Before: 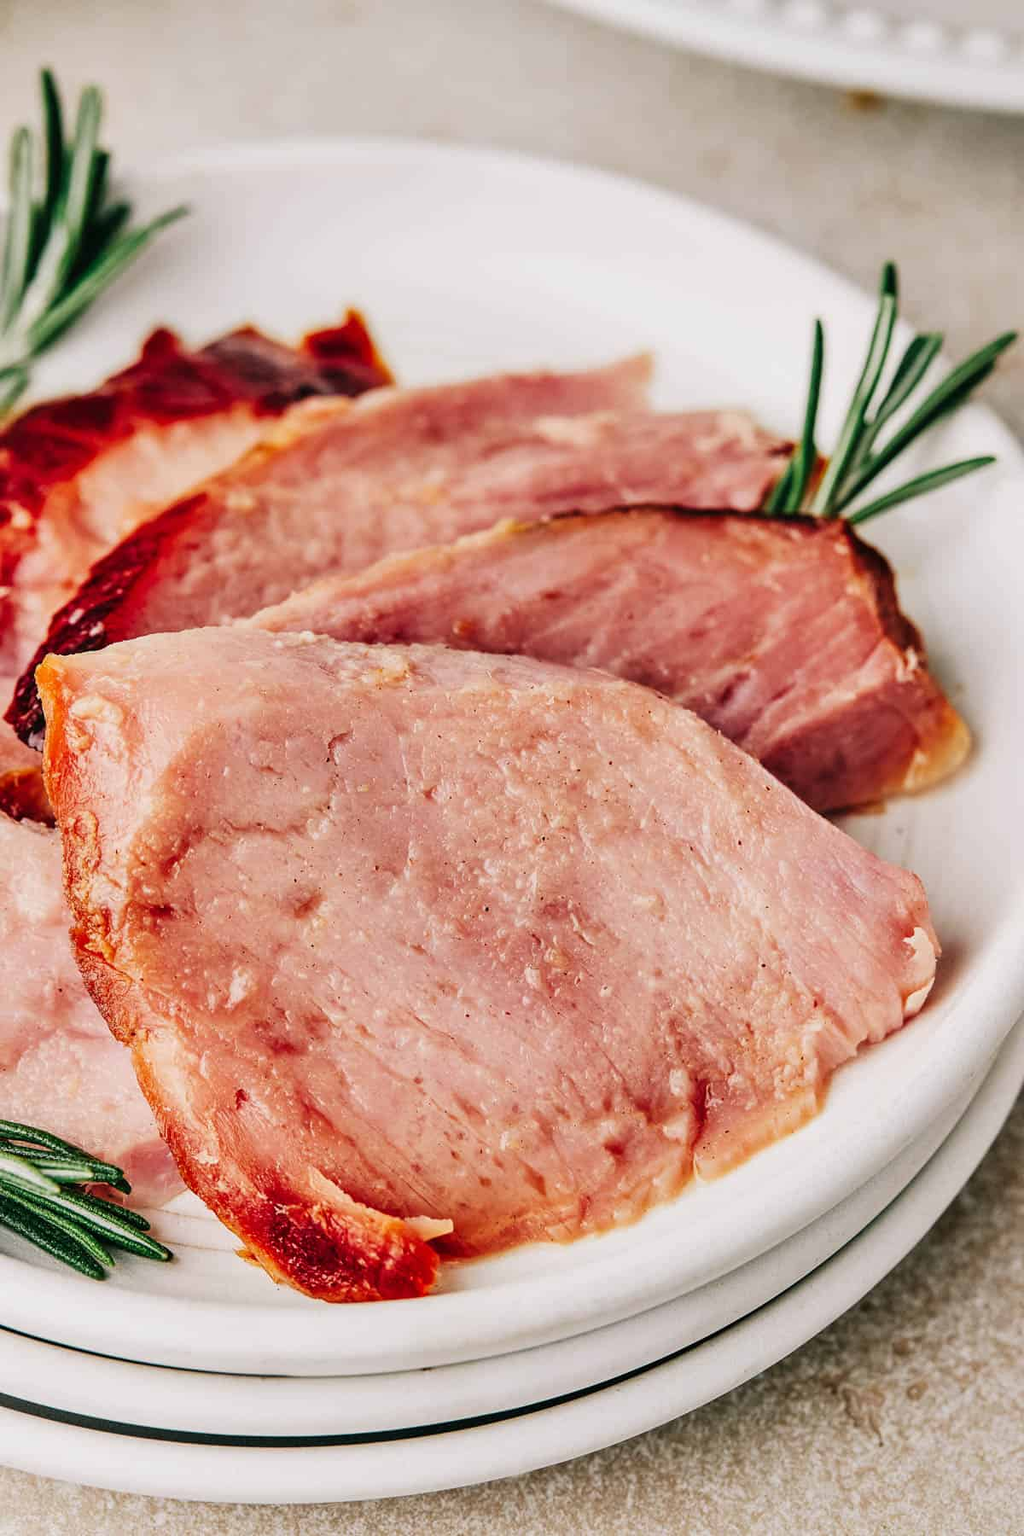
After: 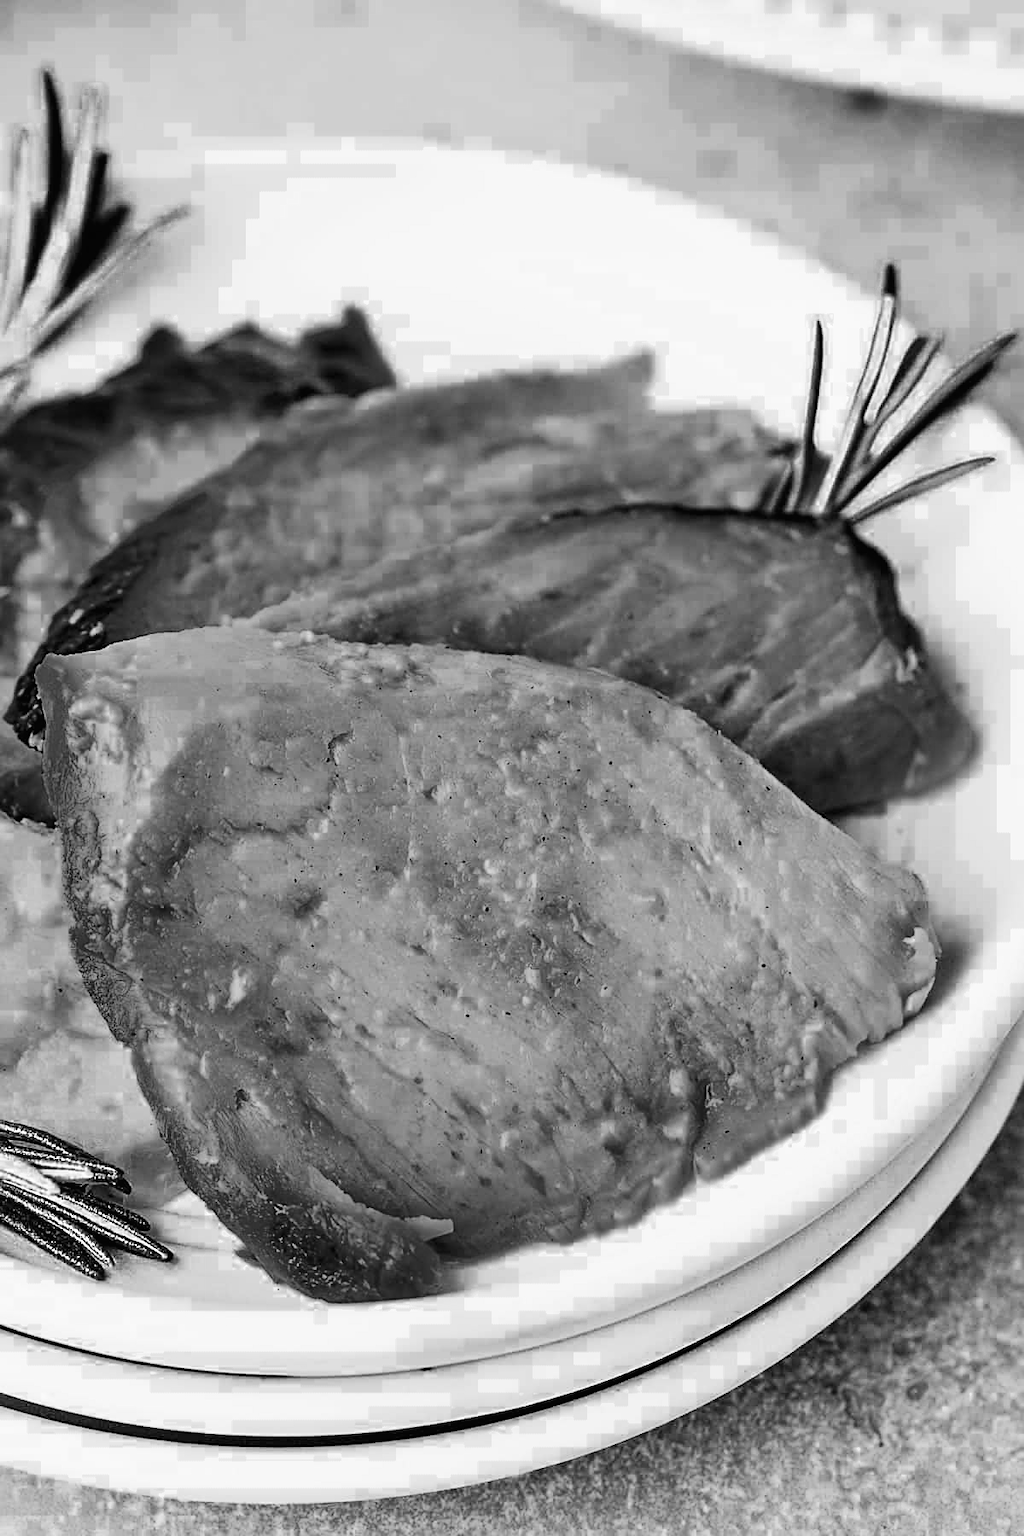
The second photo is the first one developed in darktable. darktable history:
sharpen: on, module defaults
color zones: curves: ch0 [(0.002, 0.429) (0.121, 0.212) (0.198, 0.113) (0.276, 0.344) (0.331, 0.541) (0.41, 0.56) (0.482, 0.289) (0.619, 0.227) (0.721, 0.18) (0.821, 0.435) (0.928, 0.555) (1, 0.587)]; ch1 [(0, 0) (0.143, 0) (0.286, 0) (0.429, 0) (0.571, 0) (0.714, 0) (0.857, 0)]
tone curve: curves: ch0 [(0.016, 0.011) (0.084, 0.026) (0.469, 0.508) (0.721, 0.862) (1, 1)], color space Lab, linked channels, preserve colors none
